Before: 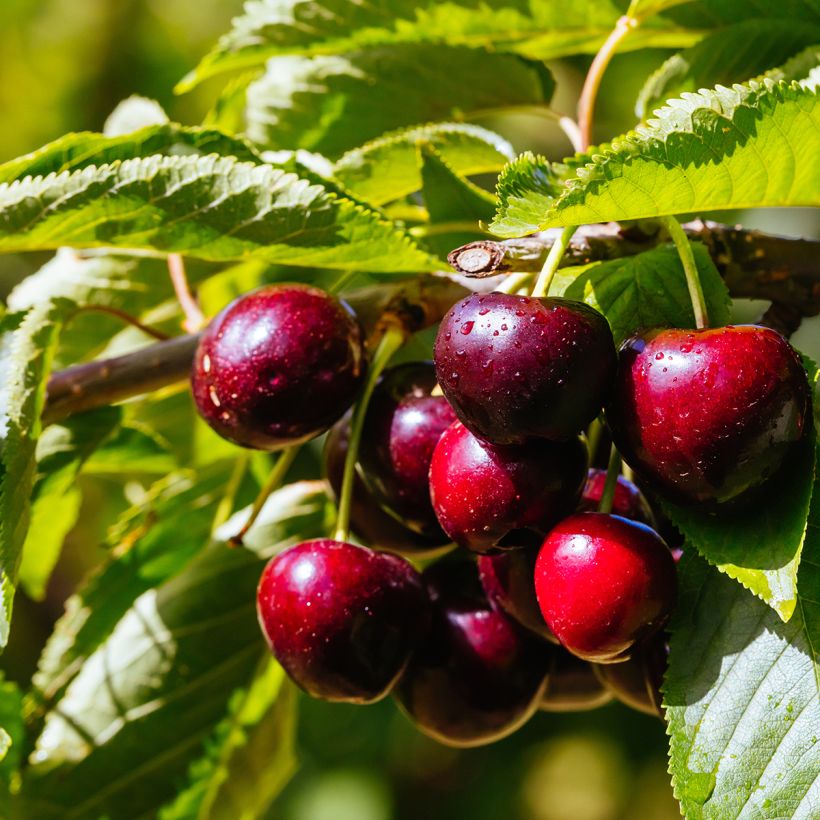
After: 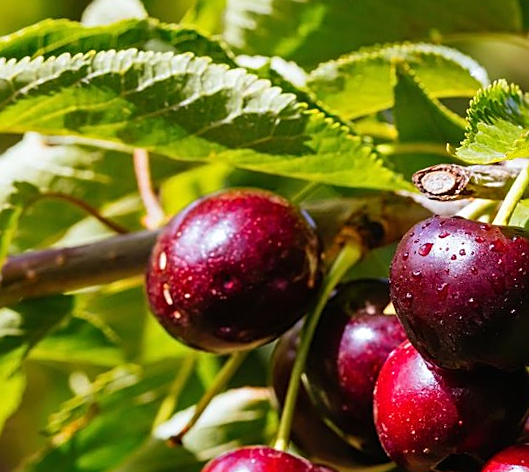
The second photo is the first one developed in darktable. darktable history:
crop and rotate: angle -5.26°, left 2.214%, top 6.799%, right 27.609%, bottom 30.491%
sharpen: on, module defaults
